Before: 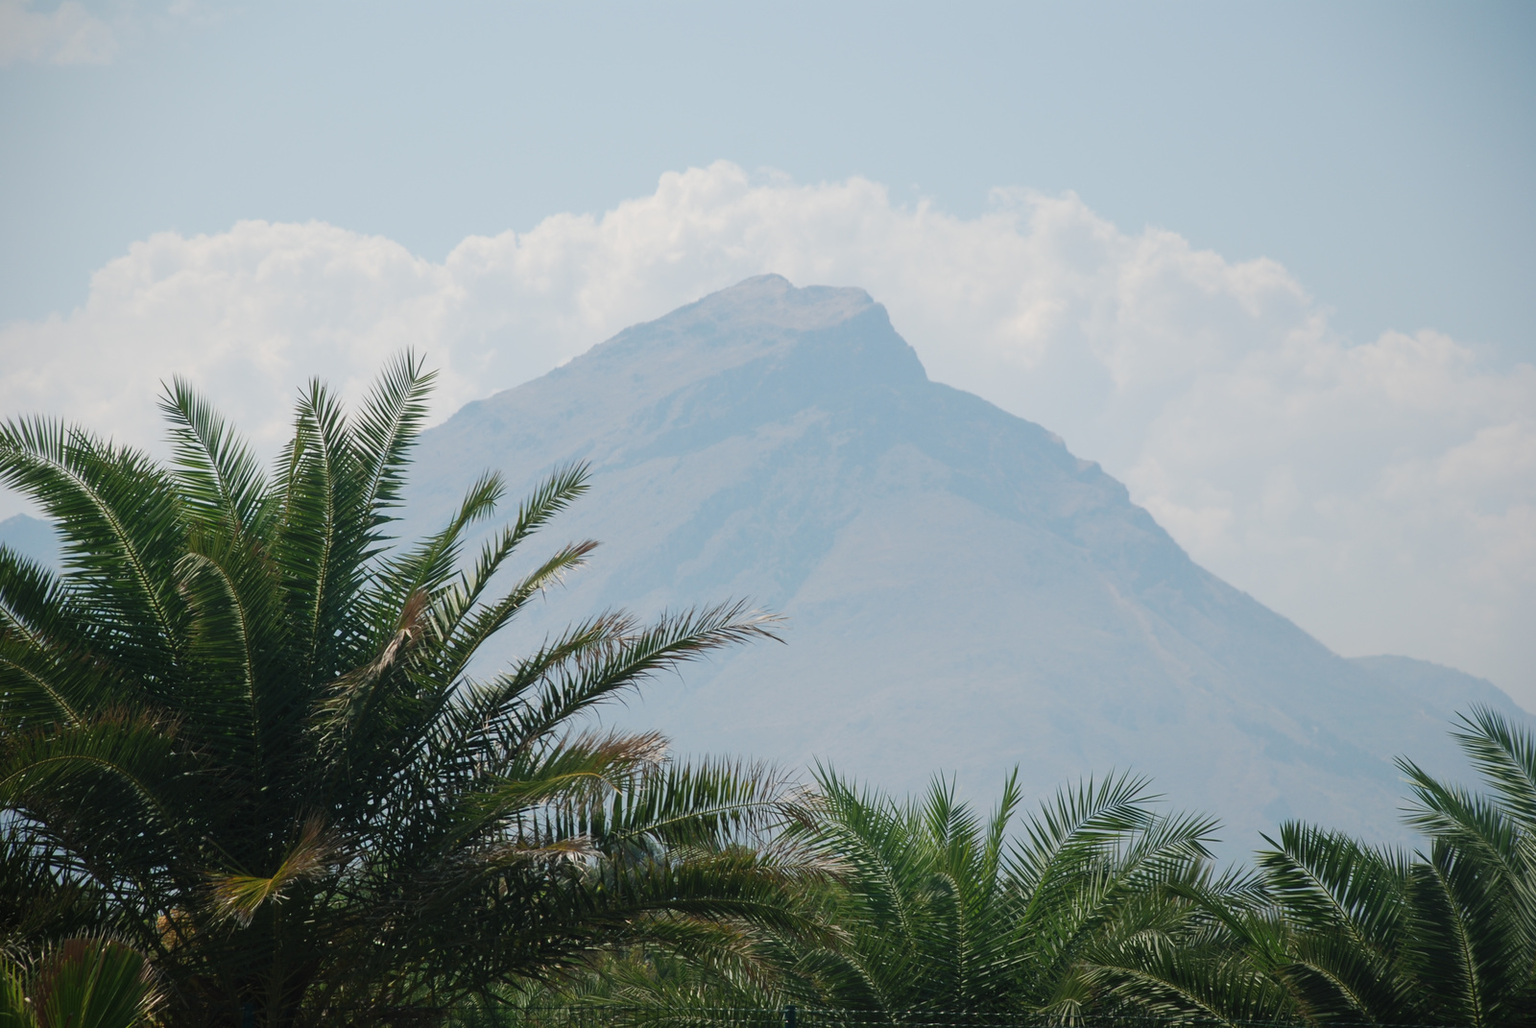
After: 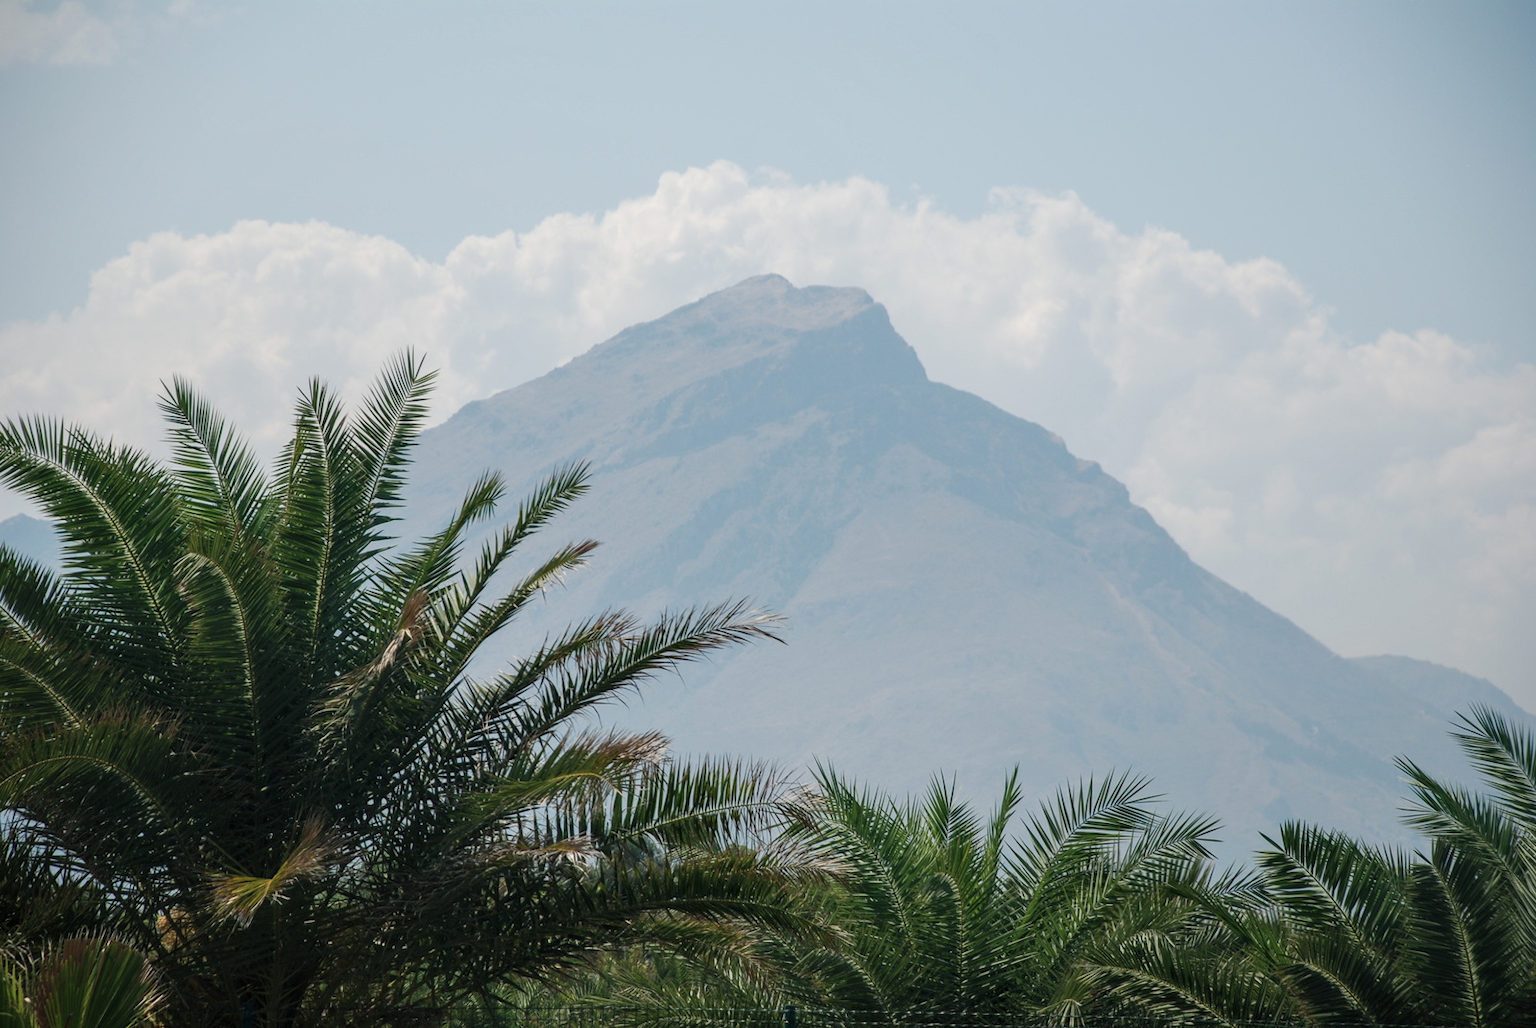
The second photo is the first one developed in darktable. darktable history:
local contrast: highlights 30%, detail 135%
